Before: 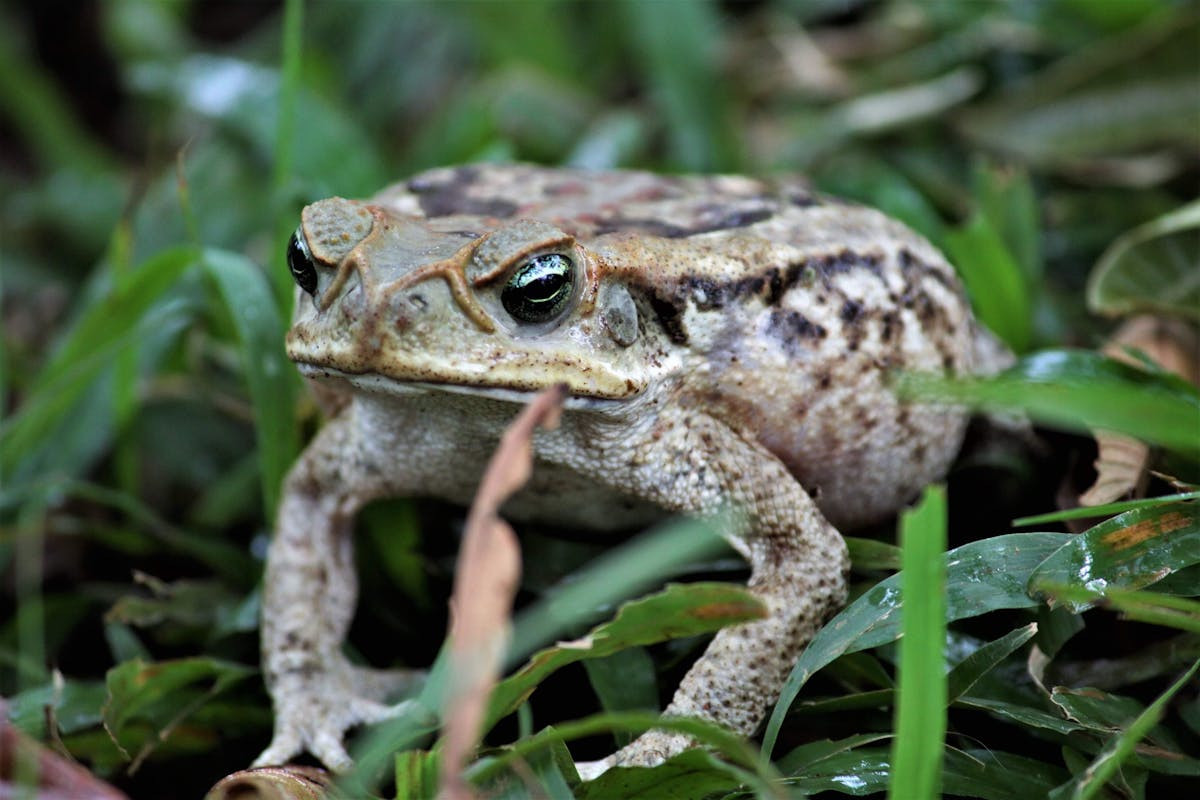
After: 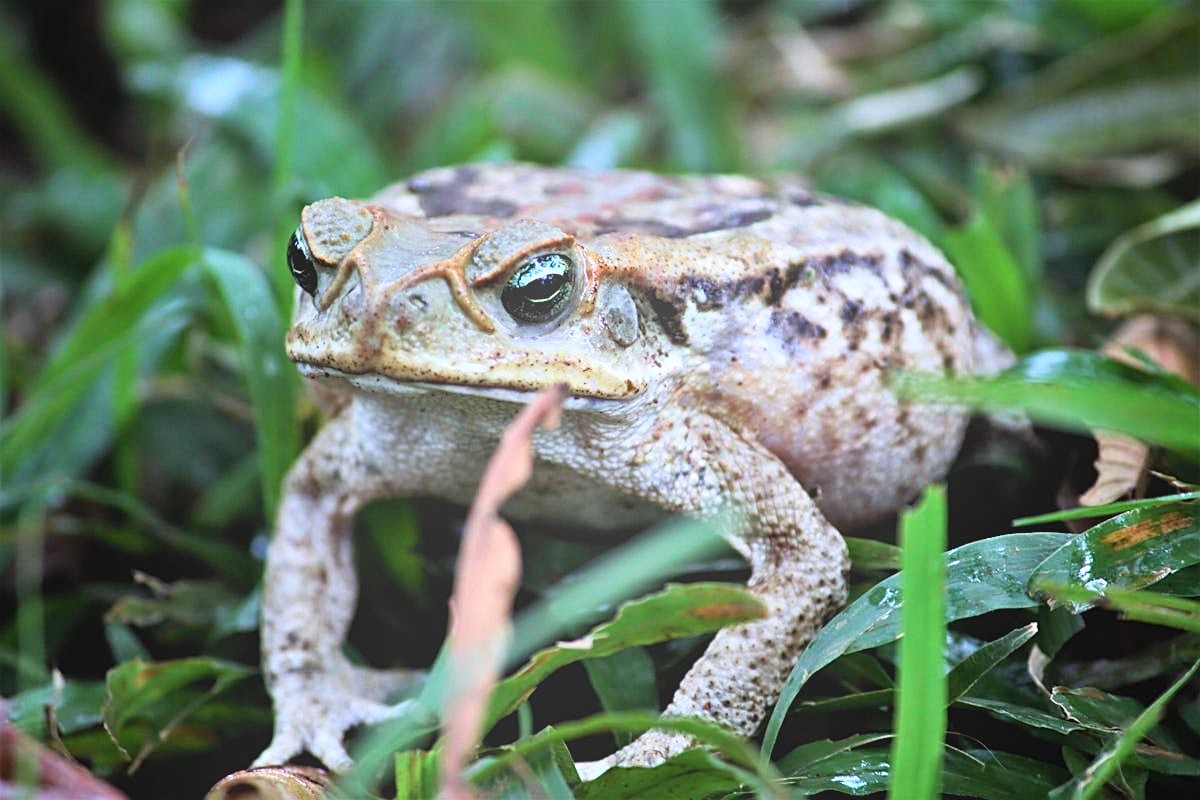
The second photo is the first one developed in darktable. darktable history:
sharpen: amount 0.6
contrast brightness saturation: contrast 0.2, brightness 0.16, saturation 0.22
bloom: size 38%, threshold 95%, strength 30%
color calibration: illuminant as shot in camera, x 0.358, y 0.373, temperature 4628.91 K
